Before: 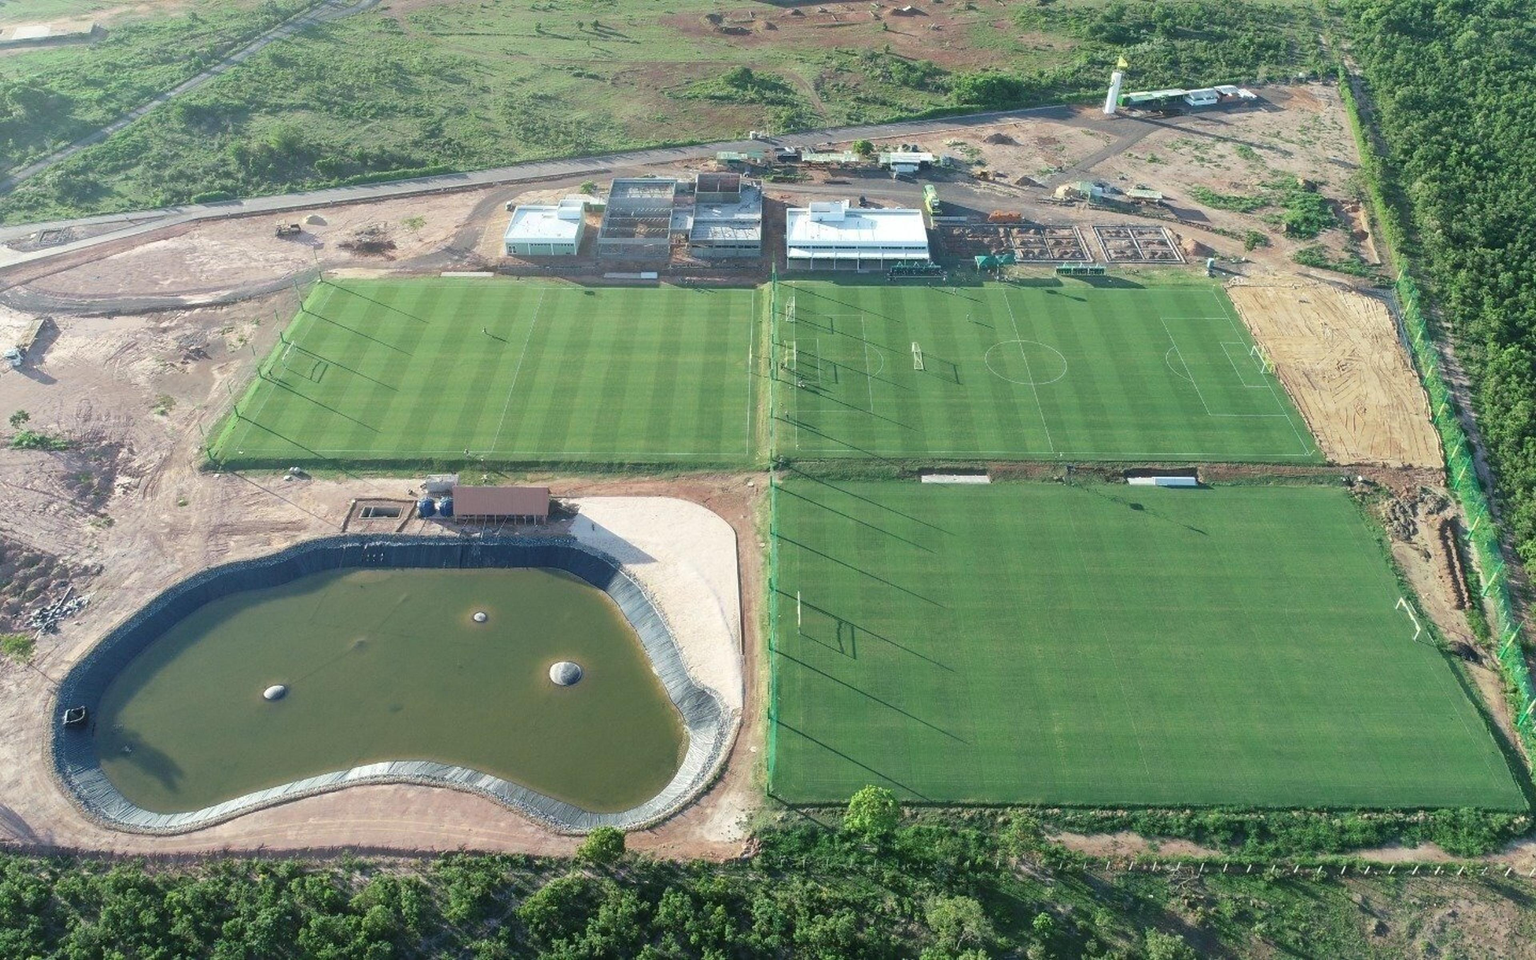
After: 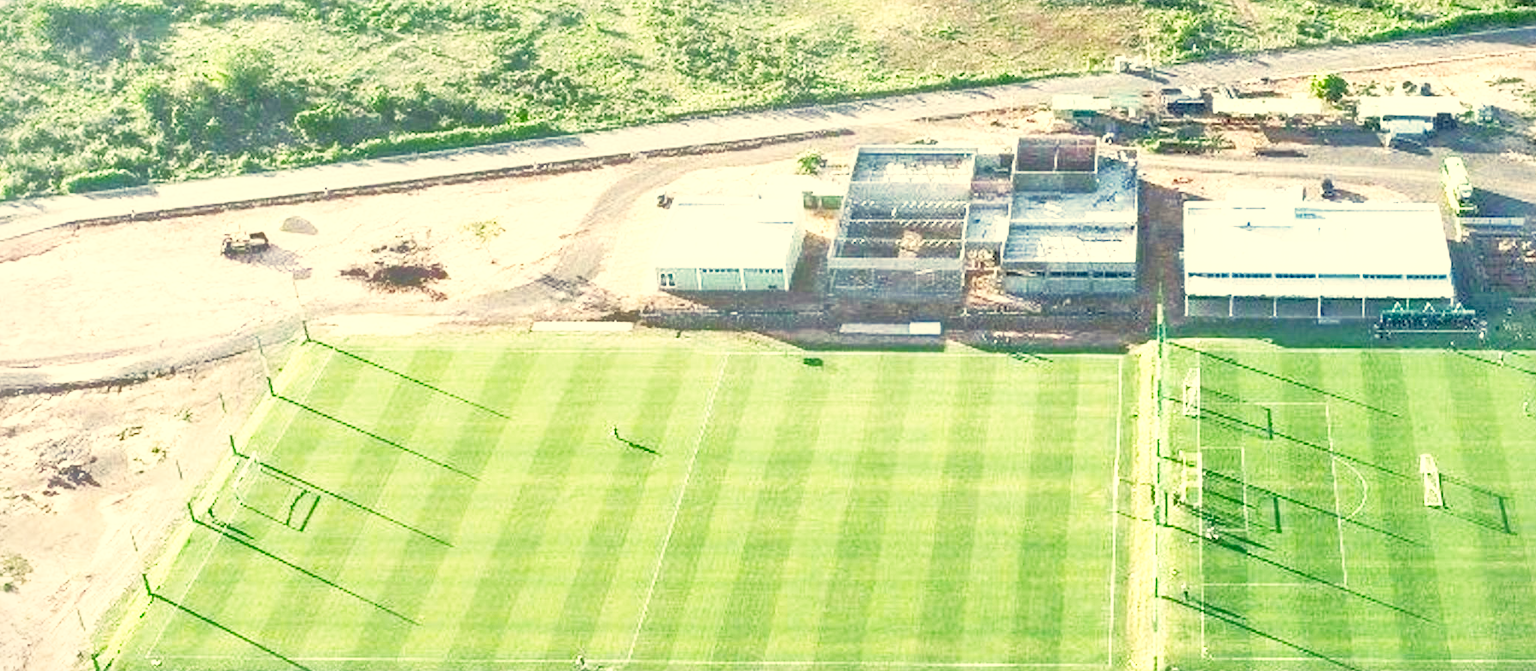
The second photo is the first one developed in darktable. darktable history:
base curve: curves: ch0 [(0, 0) (0.007, 0.004) (0.027, 0.03) (0.046, 0.07) (0.207, 0.54) (0.442, 0.872) (0.673, 0.972) (1, 1)], preserve colors none
crop: left 10.32%, top 10.564%, right 36.615%, bottom 52.026%
color correction: highlights a* 1.46, highlights b* 18.02
tone curve: curves: ch0 [(0, 0) (0.389, 0.458) (0.745, 0.82) (0.849, 0.917) (0.919, 0.969) (1, 1)]; ch1 [(0, 0) (0.437, 0.404) (0.5, 0.5) (0.529, 0.55) (0.58, 0.6) (0.616, 0.649) (1, 1)]; ch2 [(0, 0) (0.442, 0.428) (0.5, 0.5) (0.525, 0.543) (0.585, 0.62) (1, 1)], preserve colors none
vignetting: fall-off start 97.34%, fall-off radius 78.71%, width/height ratio 1.122
local contrast: highlights 84%, shadows 82%
shadows and highlights: on, module defaults
